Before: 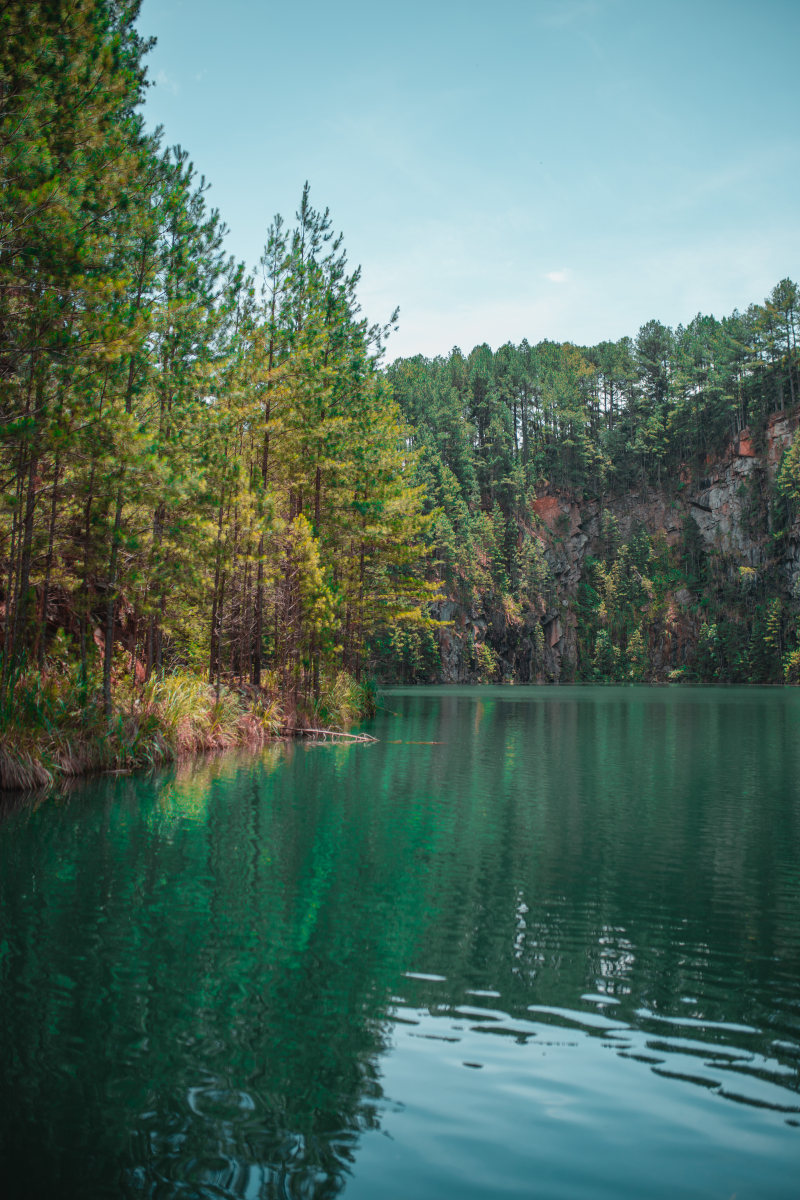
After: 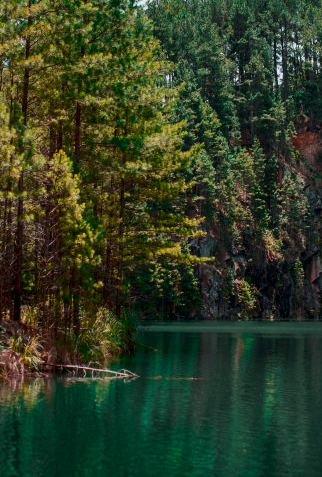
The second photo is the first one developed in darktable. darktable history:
exposure: black level correction 0.011, exposure -0.477 EV, compensate exposure bias true, compensate highlight preservation false
crop: left 30.066%, top 30.341%, right 29.63%, bottom 29.864%
contrast brightness saturation: contrast 0.291
